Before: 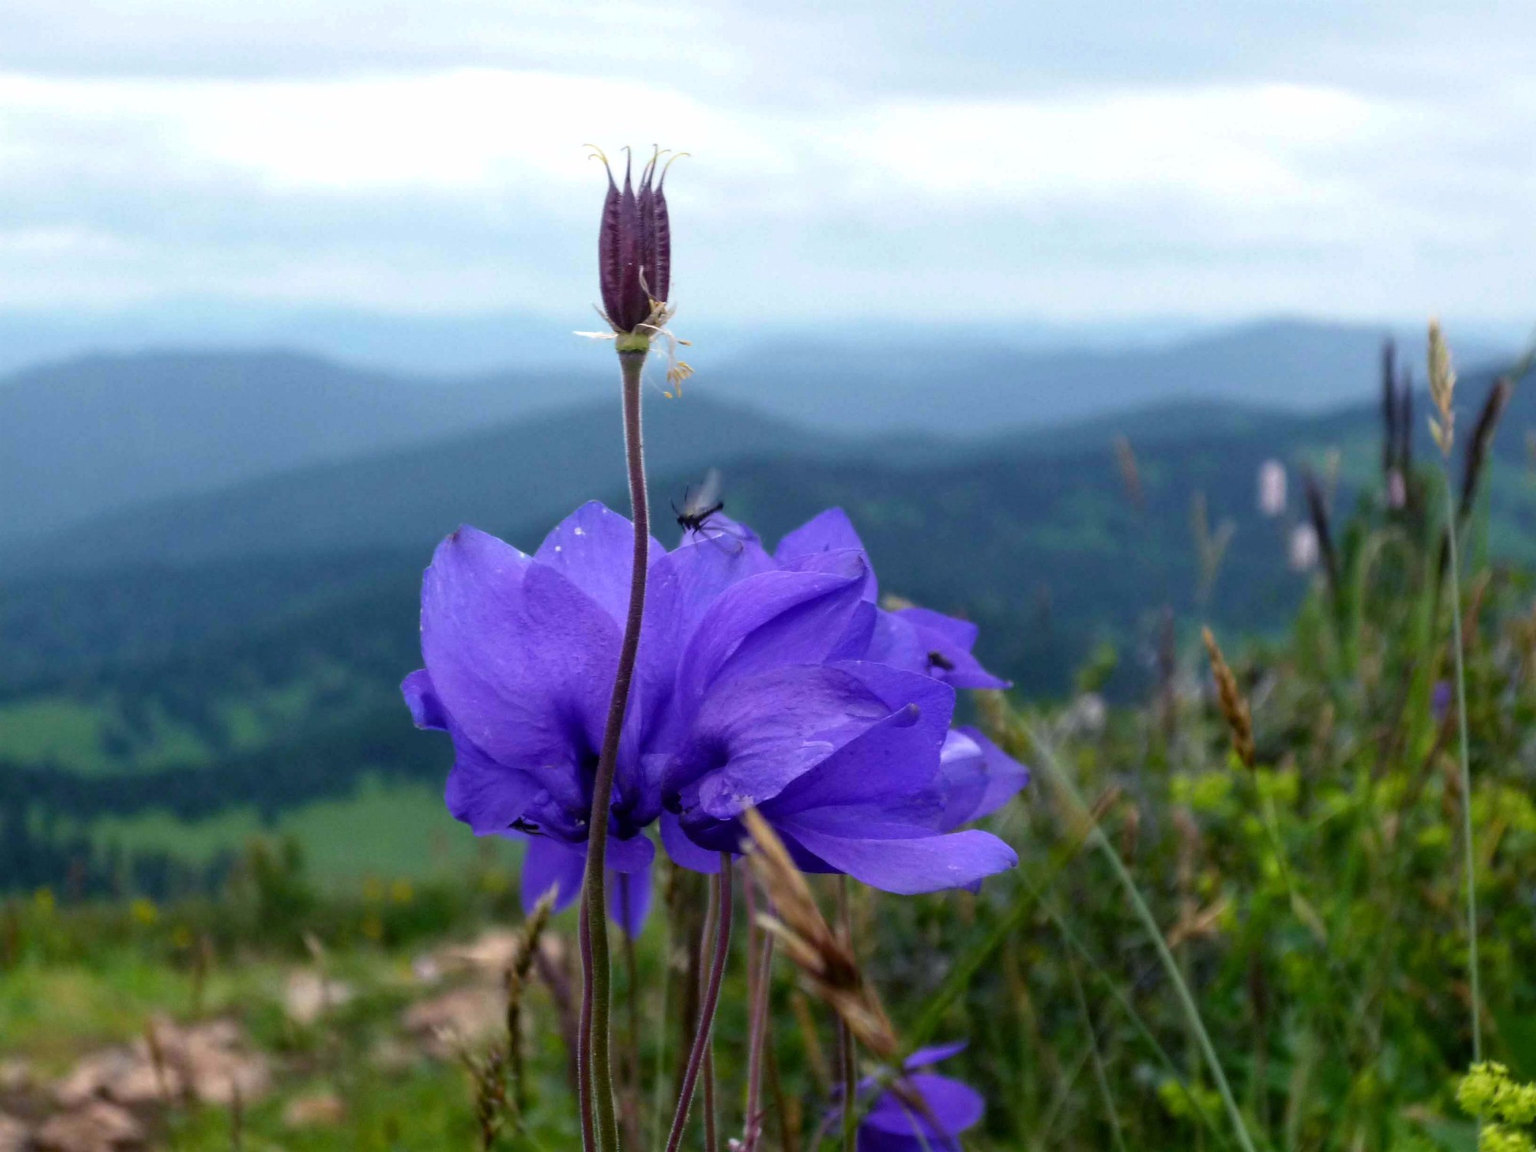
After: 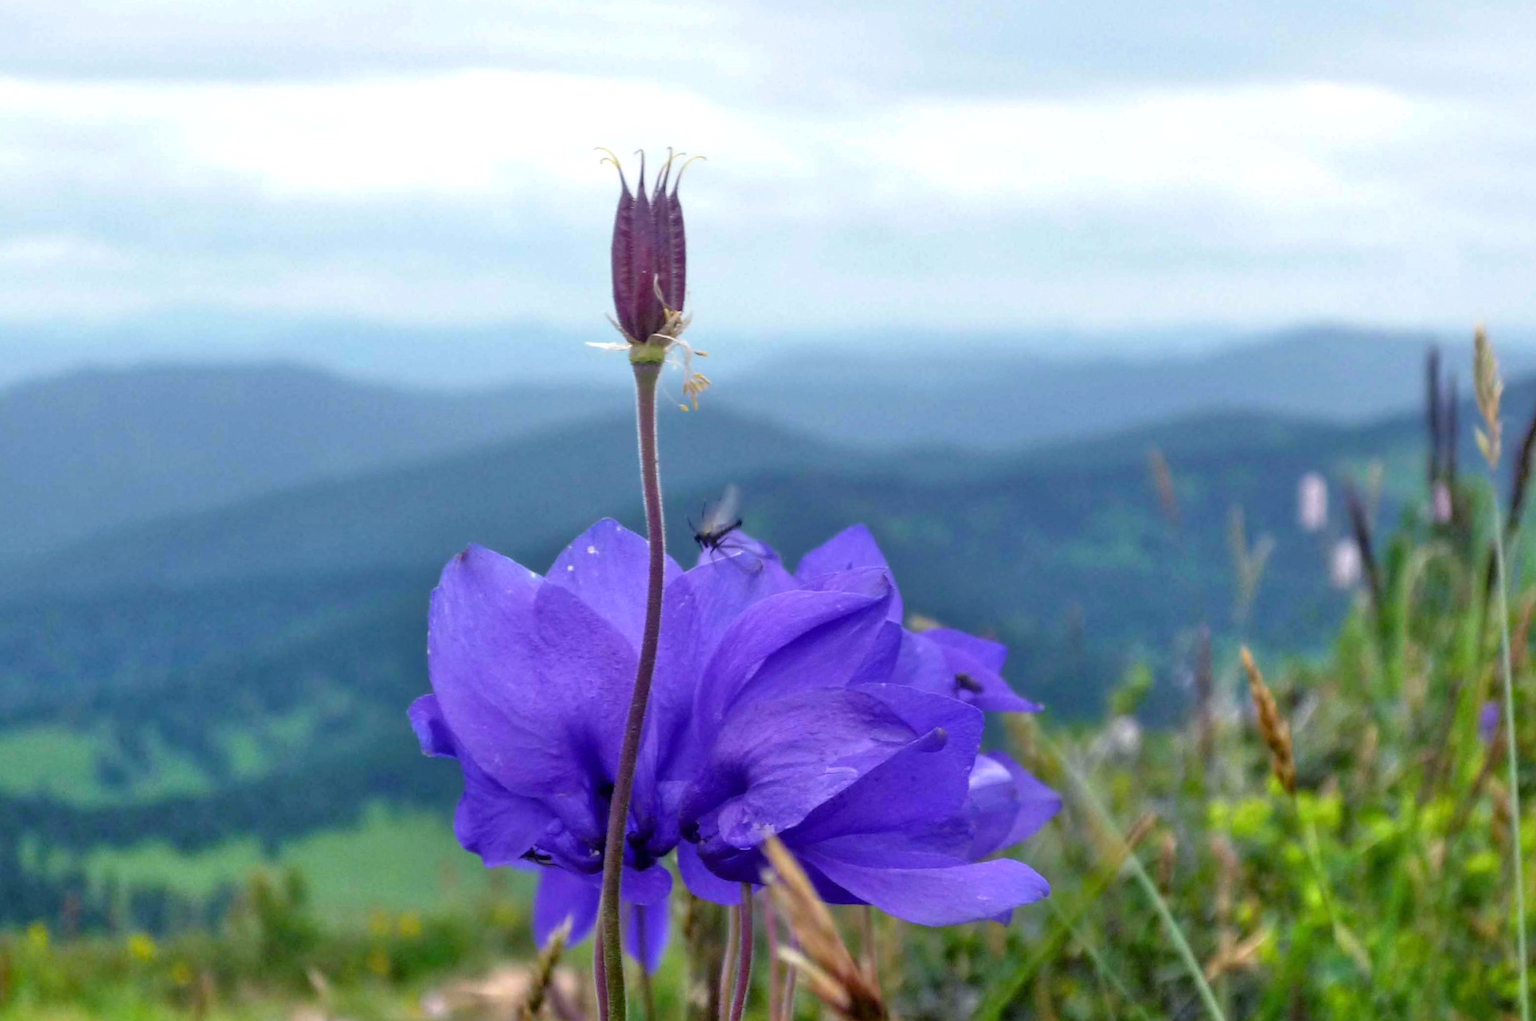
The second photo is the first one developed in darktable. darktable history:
tone equalizer: -7 EV 0.141 EV, -6 EV 0.614 EV, -5 EV 1.14 EV, -4 EV 1.3 EV, -3 EV 1.18 EV, -2 EV 0.6 EV, -1 EV 0.153 EV
crop and rotate: angle 0.241°, left 0.352%, right 2.908%, bottom 14.198%
